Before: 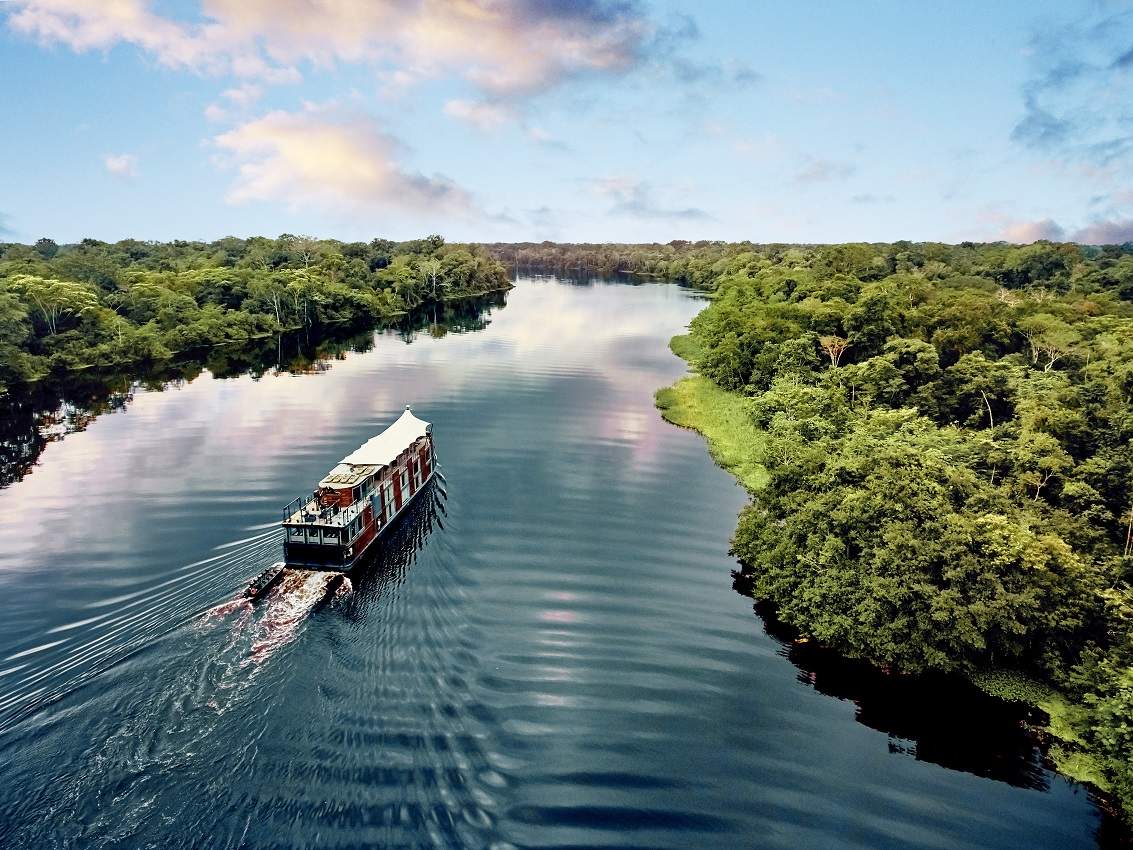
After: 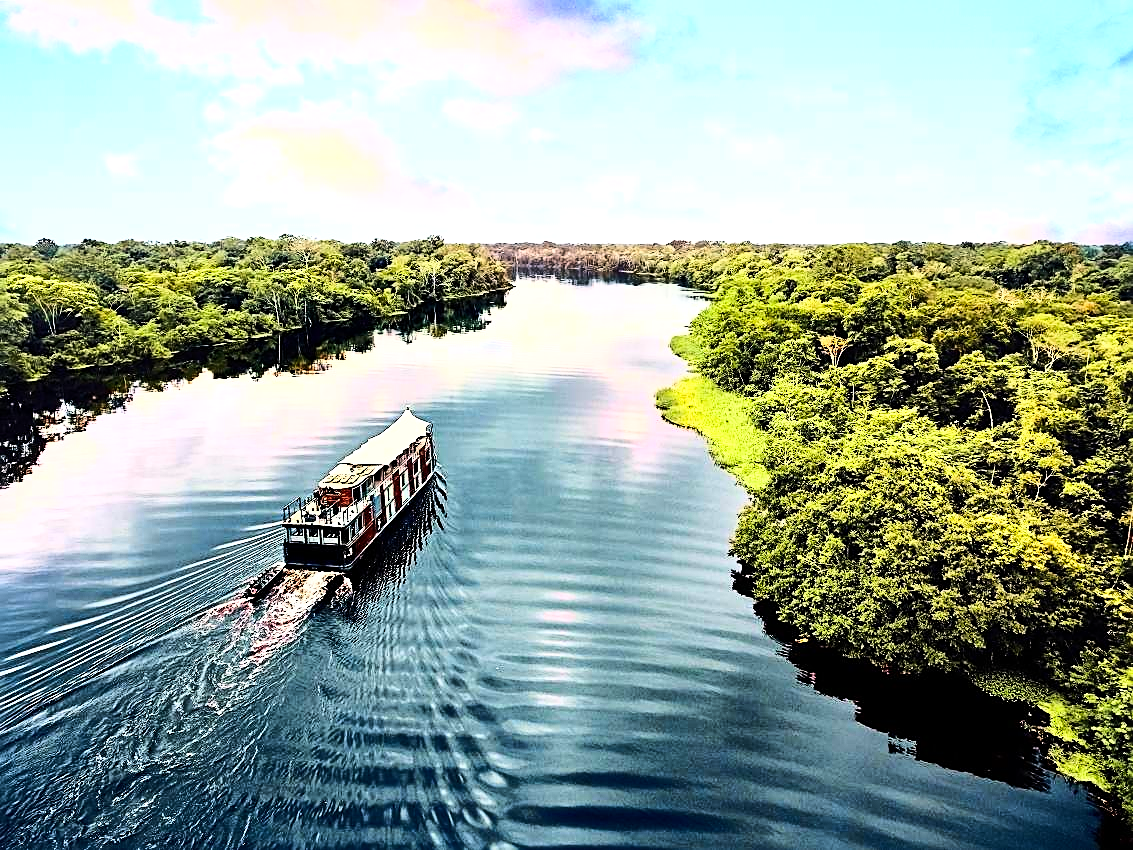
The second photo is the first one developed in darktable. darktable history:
color correction: highlights a* 3.22, highlights b* 1.93, saturation 1.19
base curve: curves: ch0 [(0, 0) (0.032, 0.037) (0.105, 0.228) (0.435, 0.76) (0.856, 0.983) (1, 1)]
tone equalizer: -8 EV -0.75 EV, -7 EV -0.7 EV, -6 EV -0.6 EV, -5 EV -0.4 EV, -3 EV 0.4 EV, -2 EV 0.6 EV, -1 EV 0.7 EV, +0 EV 0.75 EV, edges refinement/feathering 500, mask exposure compensation -1.57 EV, preserve details no
sharpen: on, module defaults
